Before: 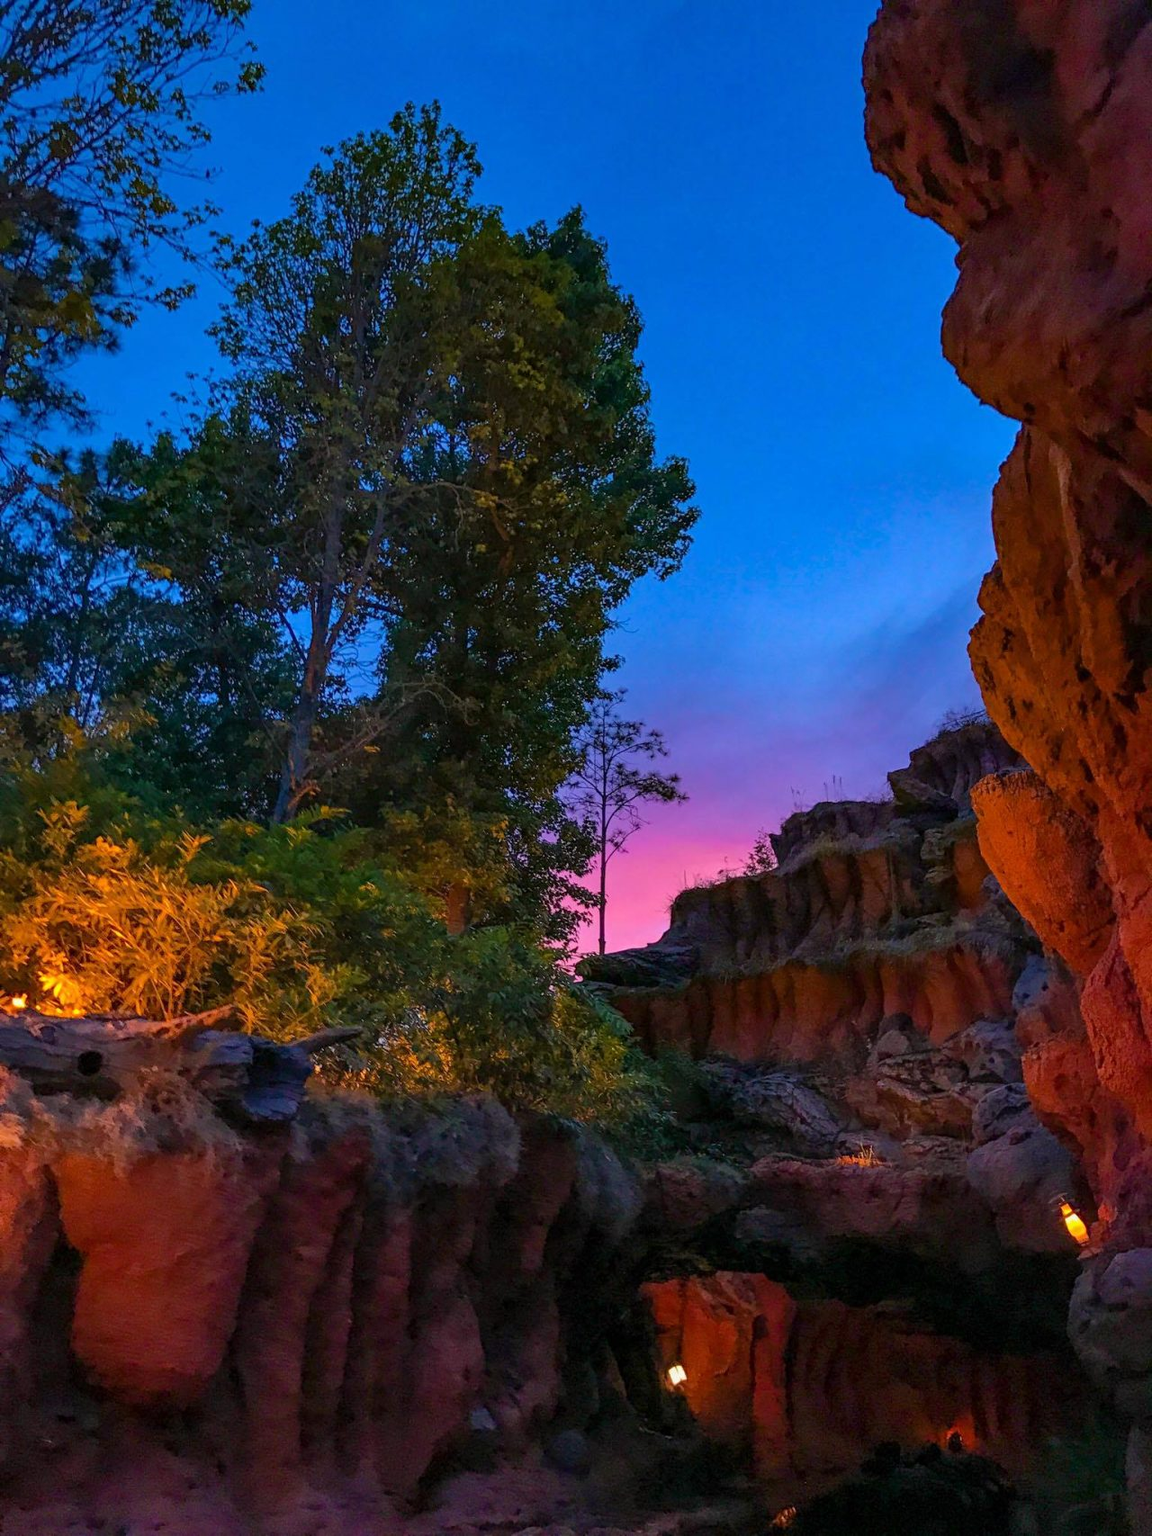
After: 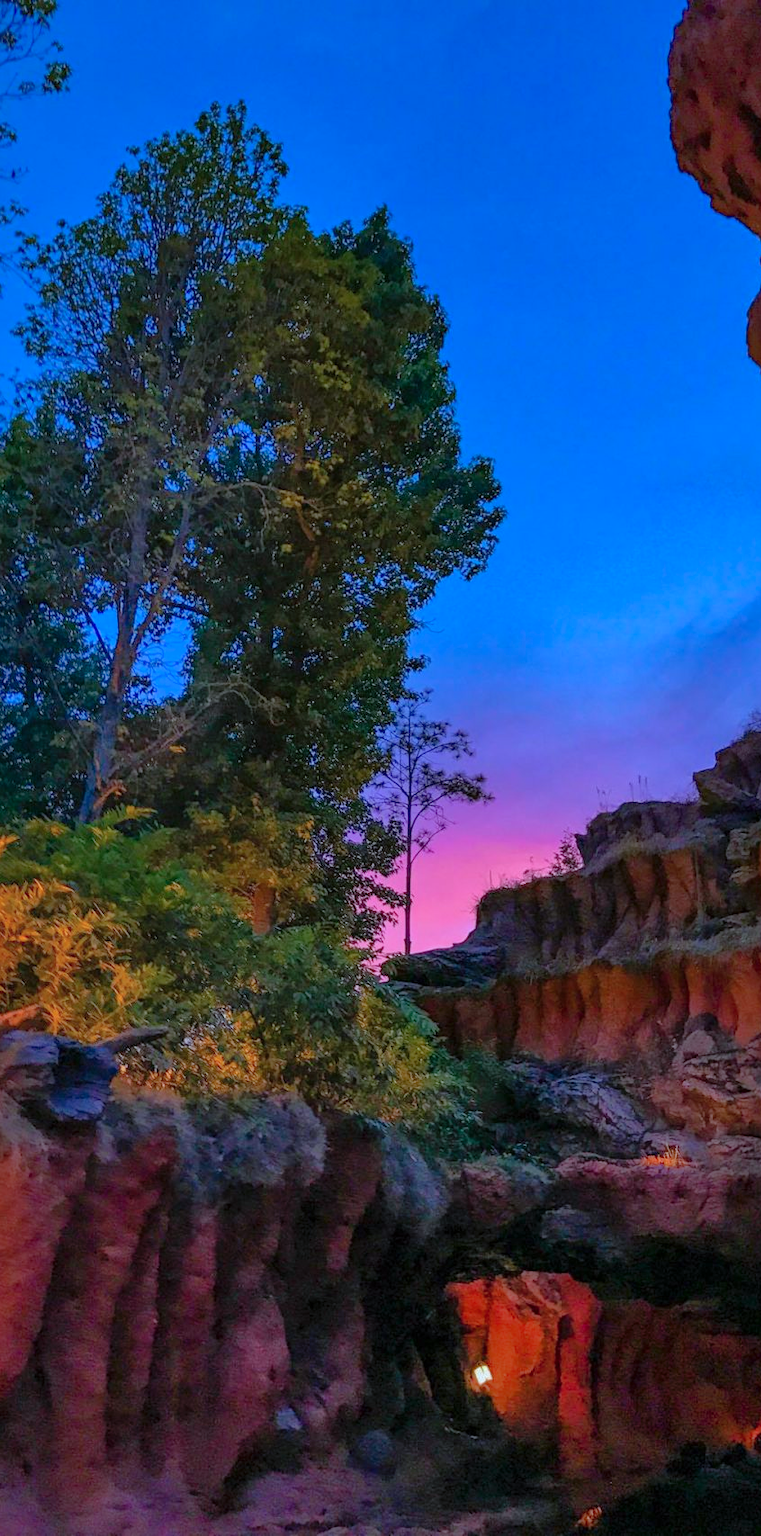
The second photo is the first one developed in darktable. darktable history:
shadows and highlights: on, module defaults
crop: left 16.904%, right 16.938%
color calibration: illuminant as shot in camera, x 0.369, y 0.376, temperature 4326.77 K
